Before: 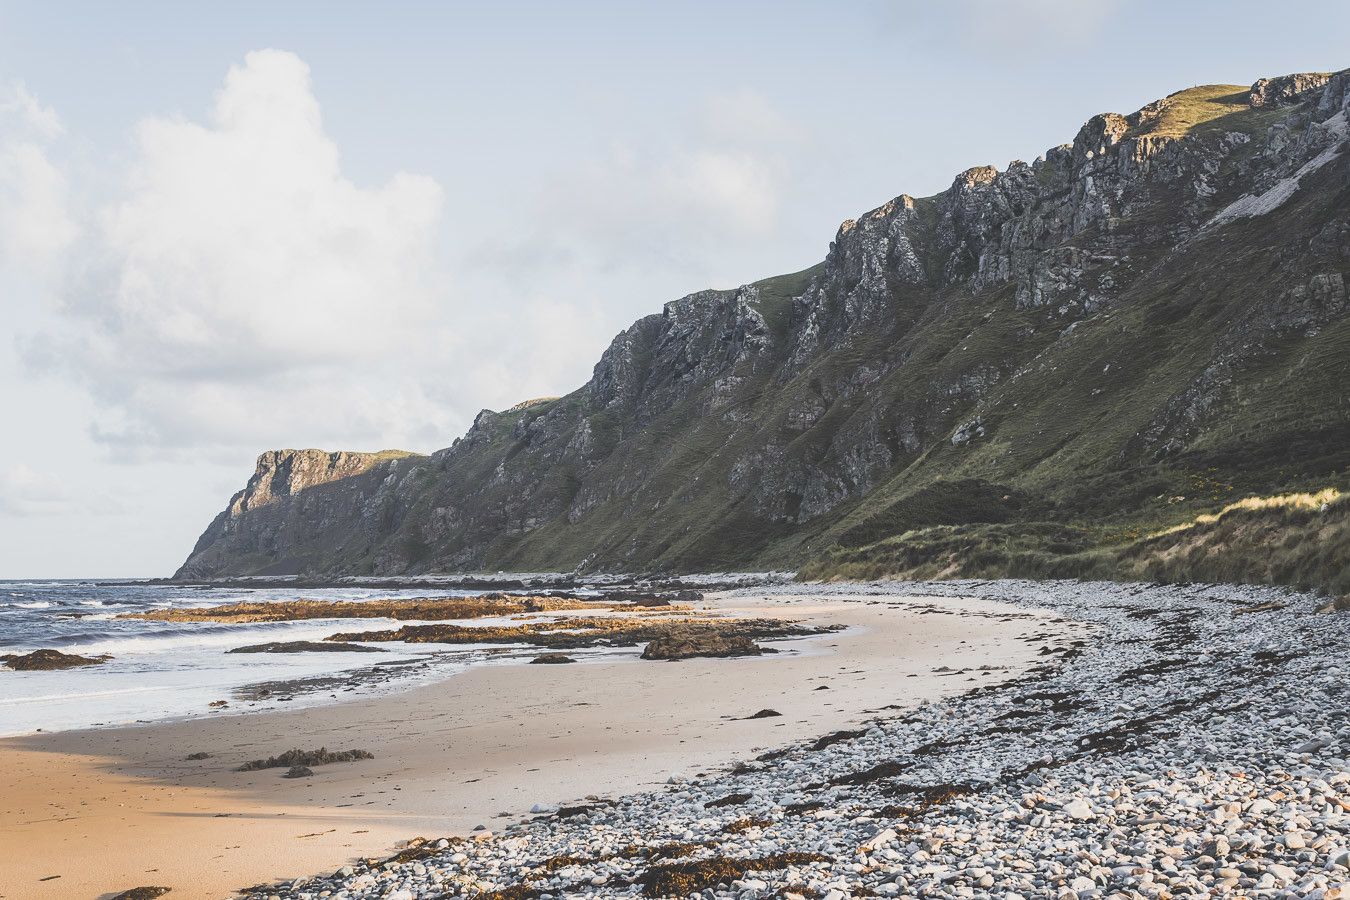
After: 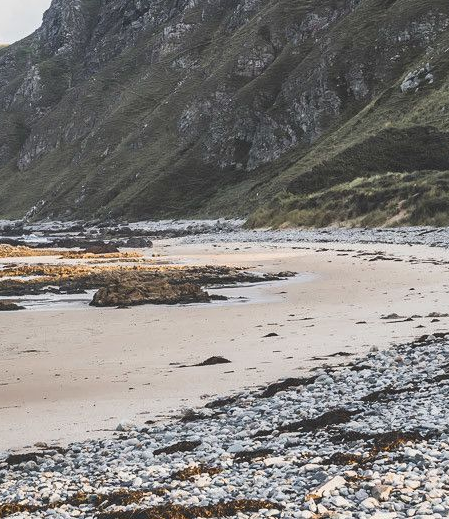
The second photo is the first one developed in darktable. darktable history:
local contrast: mode bilateral grid, contrast 20, coarseness 51, detail 119%, midtone range 0.2
crop: left 40.859%, top 39.321%, right 25.824%, bottom 2.903%
shadows and highlights: radius 332.33, shadows 54.99, highlights -98.79, compress 94.31%, soften with gaussian
